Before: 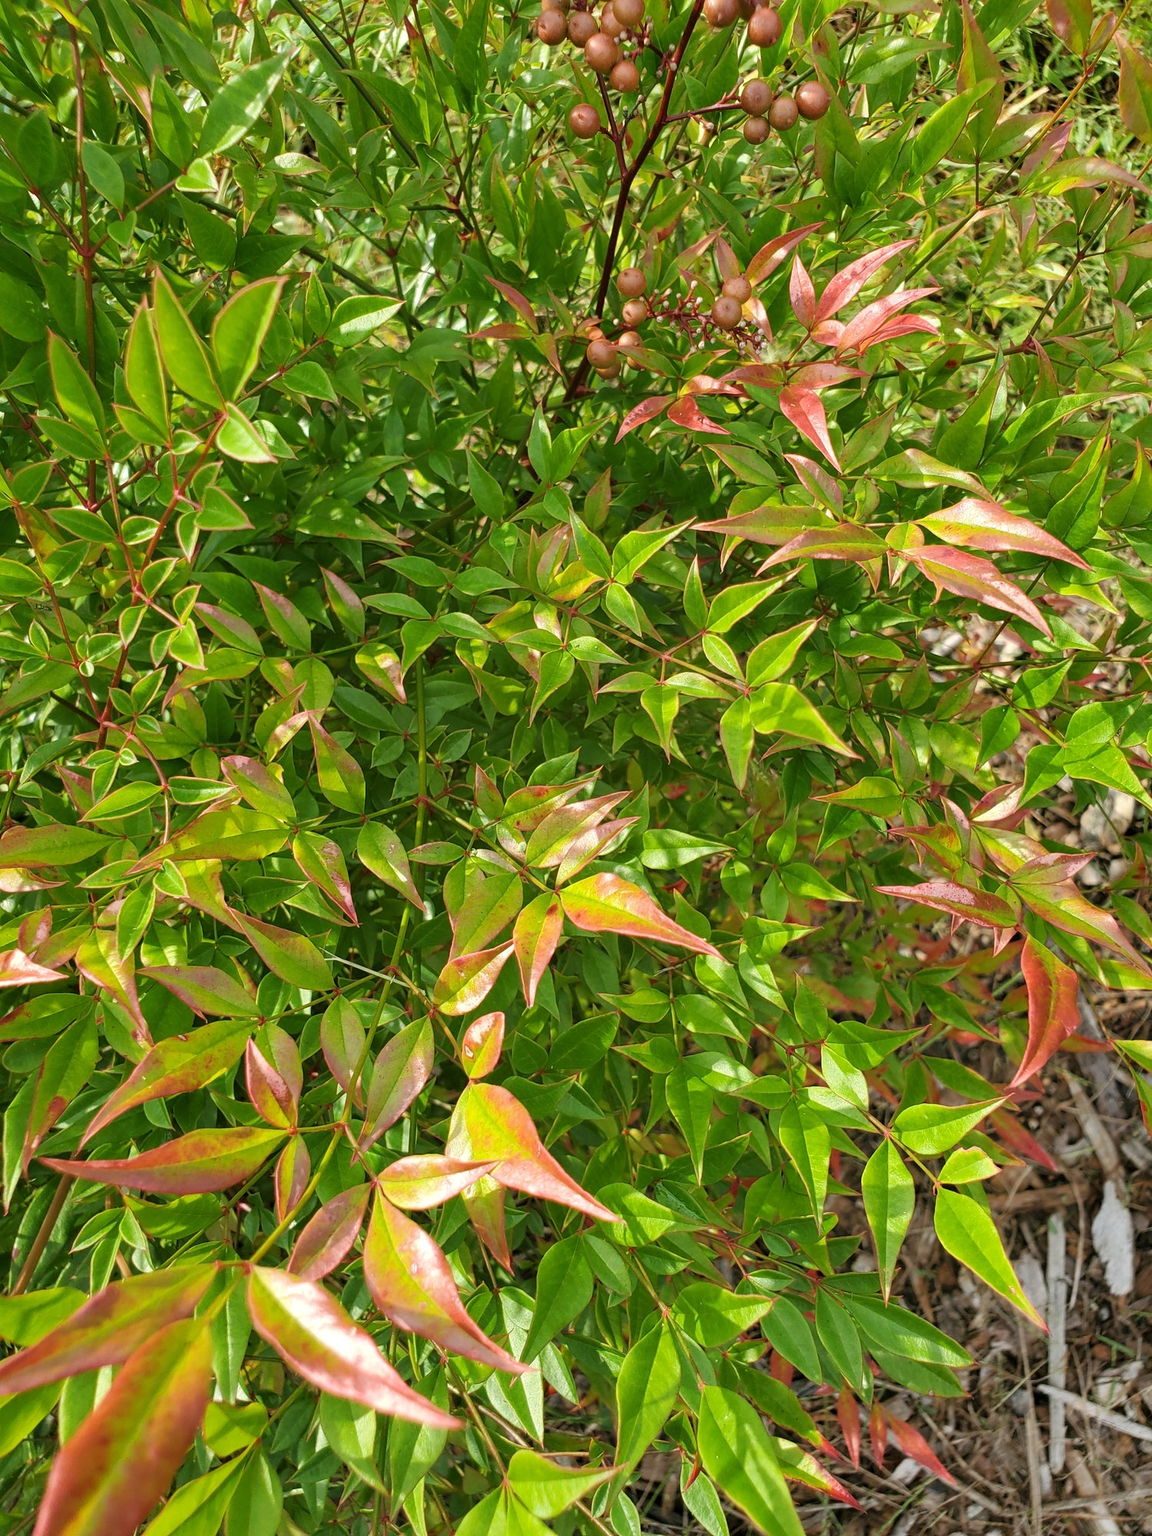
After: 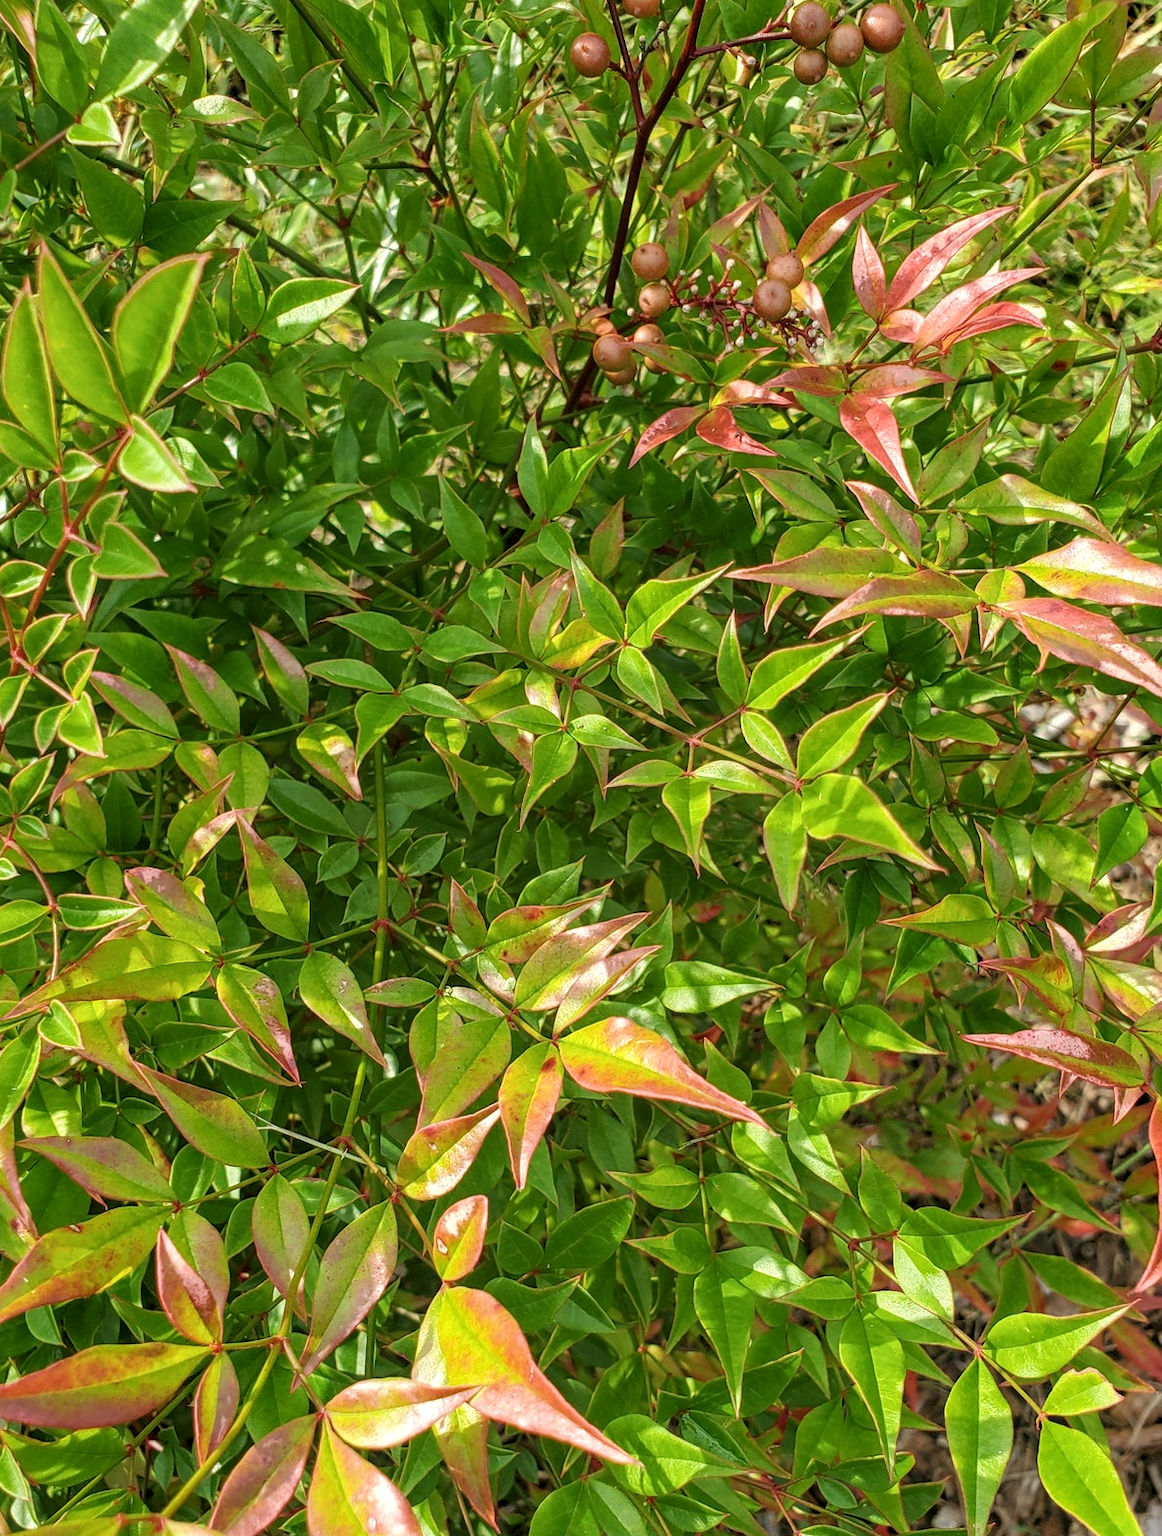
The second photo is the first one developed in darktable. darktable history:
crop and rotate: left 10.77%, top 5.1%, right 10.41%, bottom 16.76%
local contrast: on, module defaults
